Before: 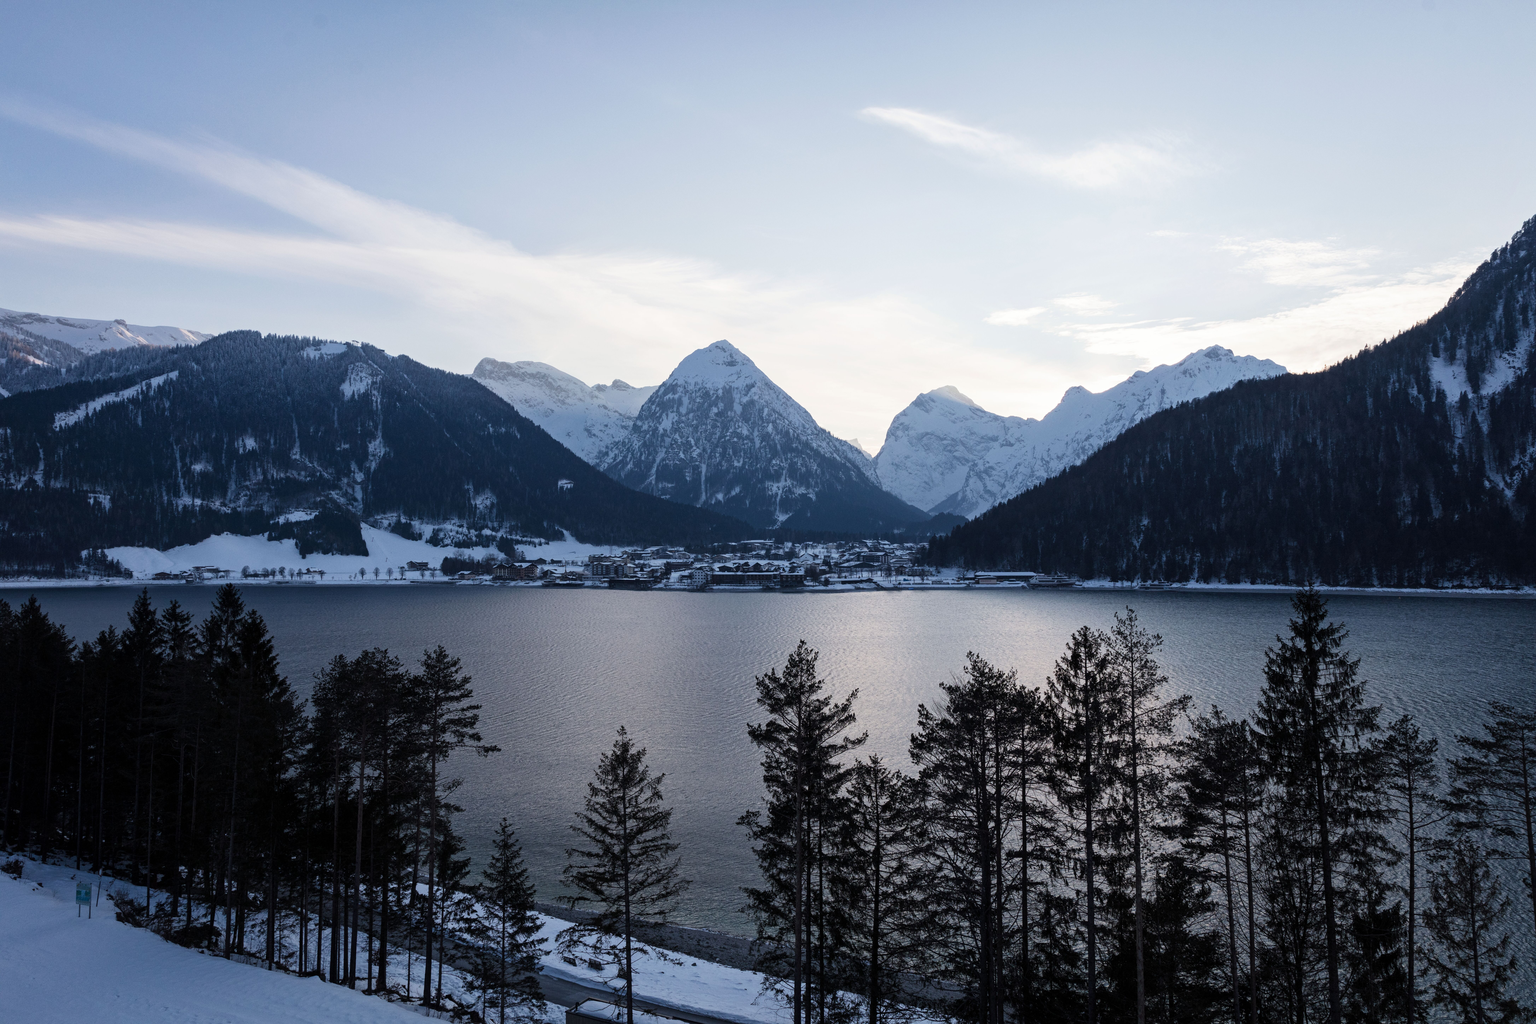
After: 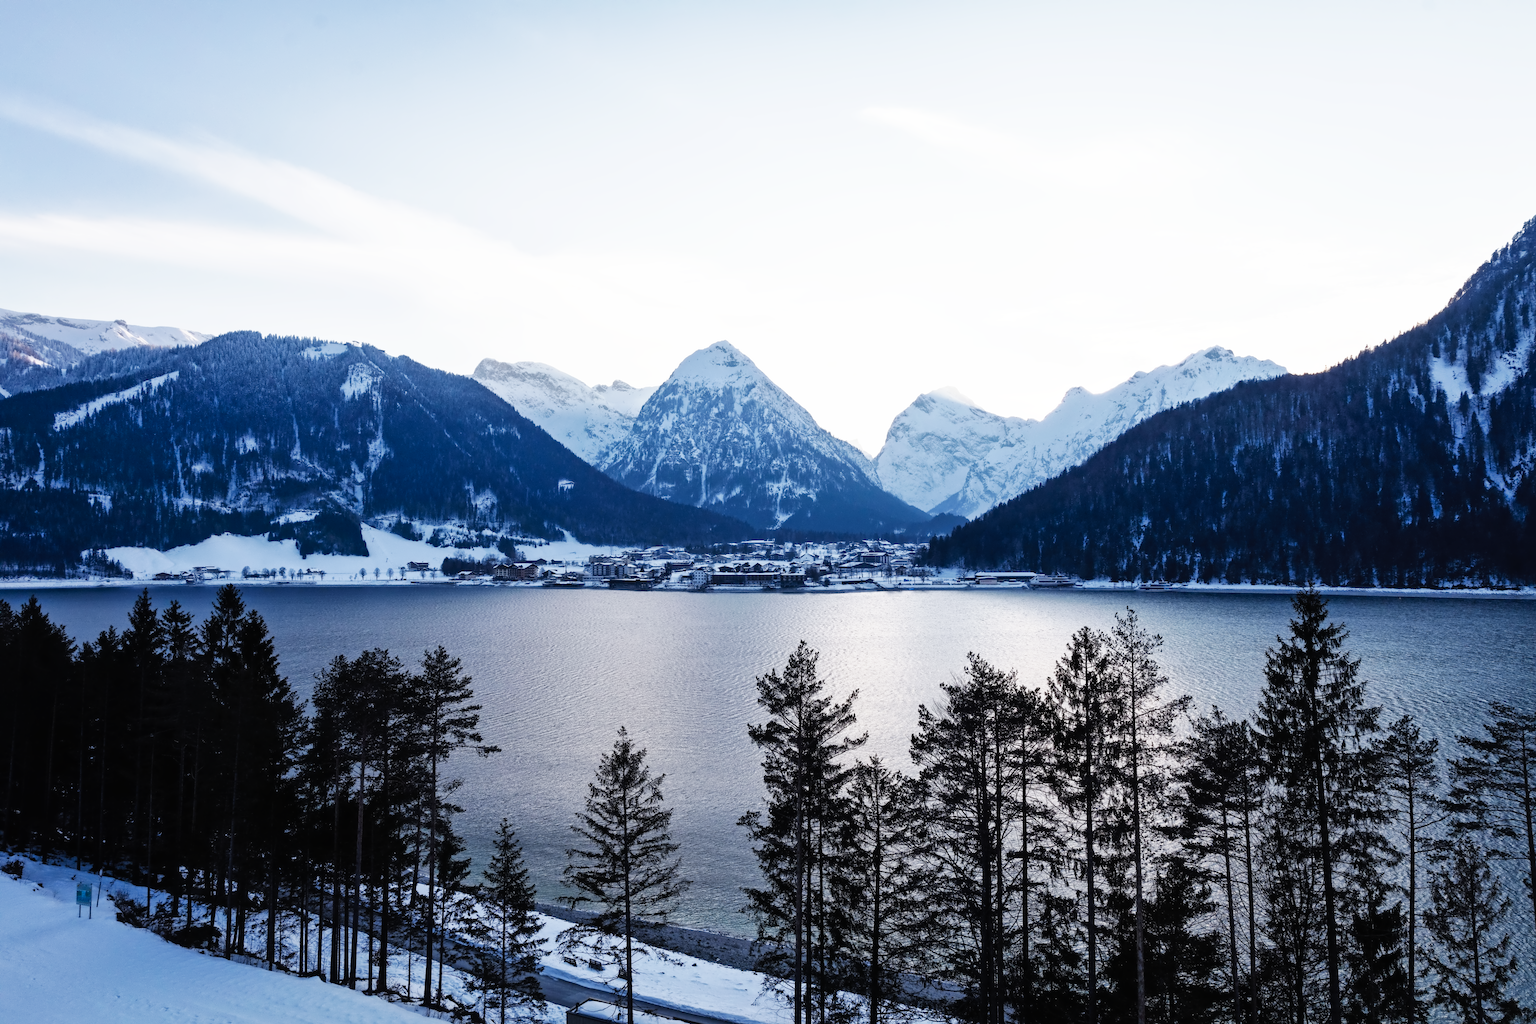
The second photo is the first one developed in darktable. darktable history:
contrast brightness saturation: saturation -0.05
white balance: emerald 1
base curve: curves: ch0 [(0, 0) (0.007, 0.004) (0.027, 0.03) (0.046, 0.07) (0.207, 0.54) (0.442, 0.872) (0.673, 0.972) (1, 1)], preserve colors none
shadows and highlights: on, module defaults
contrast equalizer: octaves 7, y [[0.5 ×6], [0.5 ×6], [0.5 ×6], [0, 0.033, 0.067, 0.1, 0.133, 0.167], [0, 0.05, 0.1, 0.15, 0.2, 0.25]]
